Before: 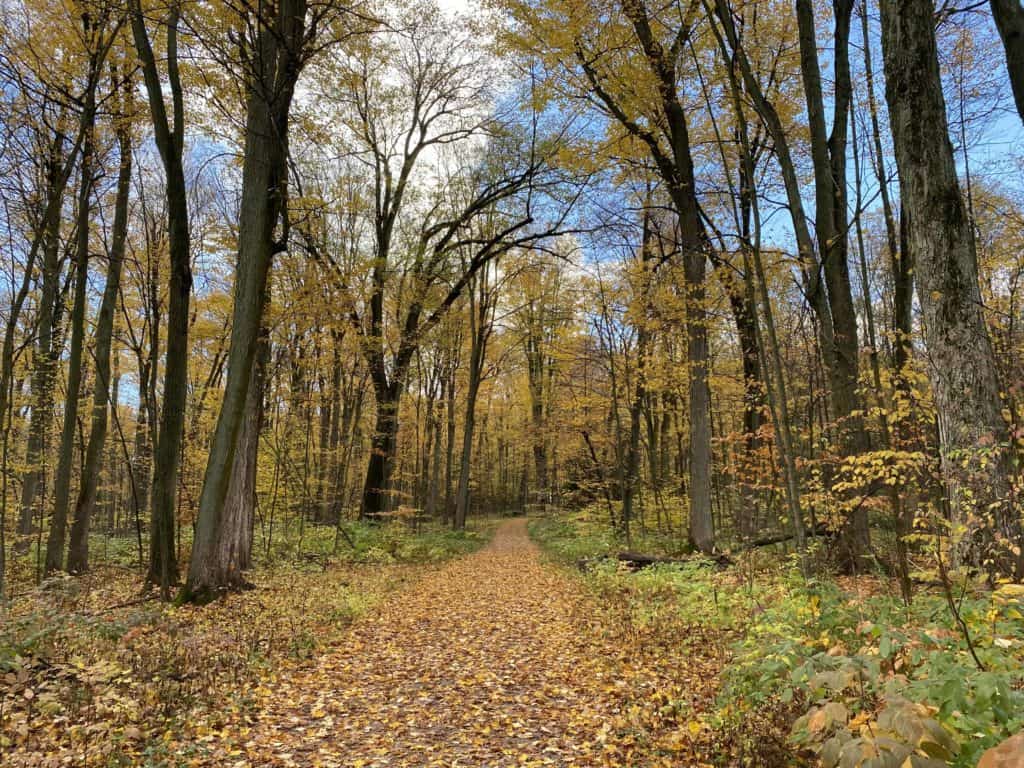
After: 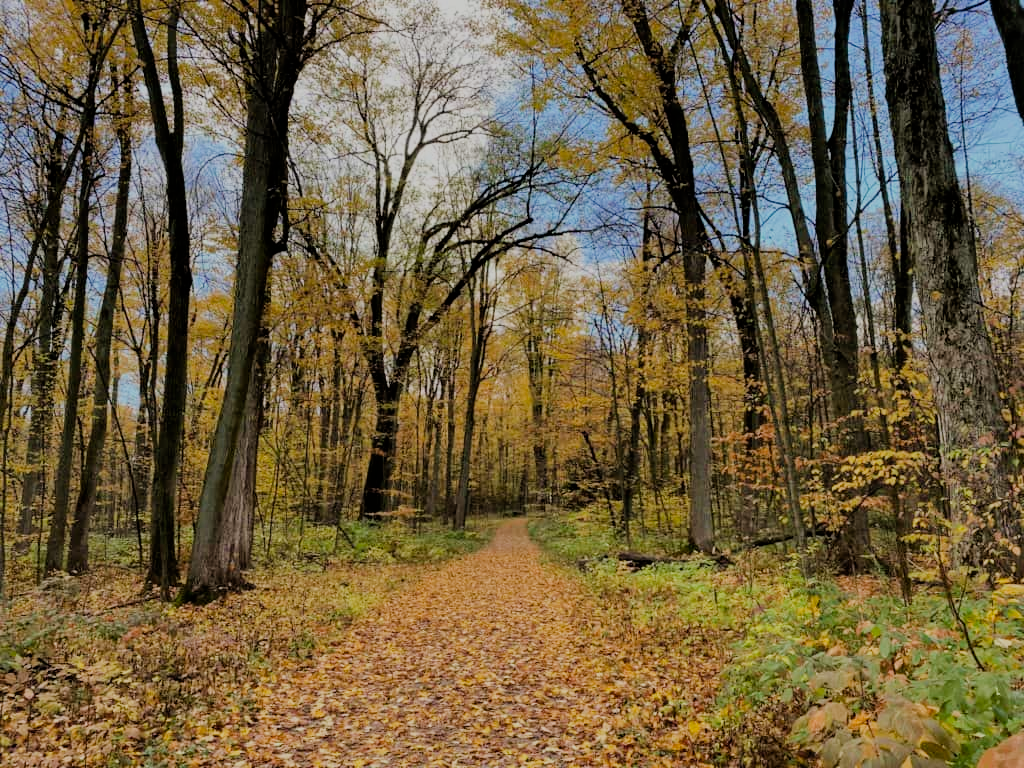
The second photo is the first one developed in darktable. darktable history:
filmic rgb: black relative exposure -6.17 EV, white relative exposure 6.98 EV, threshold 3.01 EV, hardness 2.25, enable highlight reconstruction true
